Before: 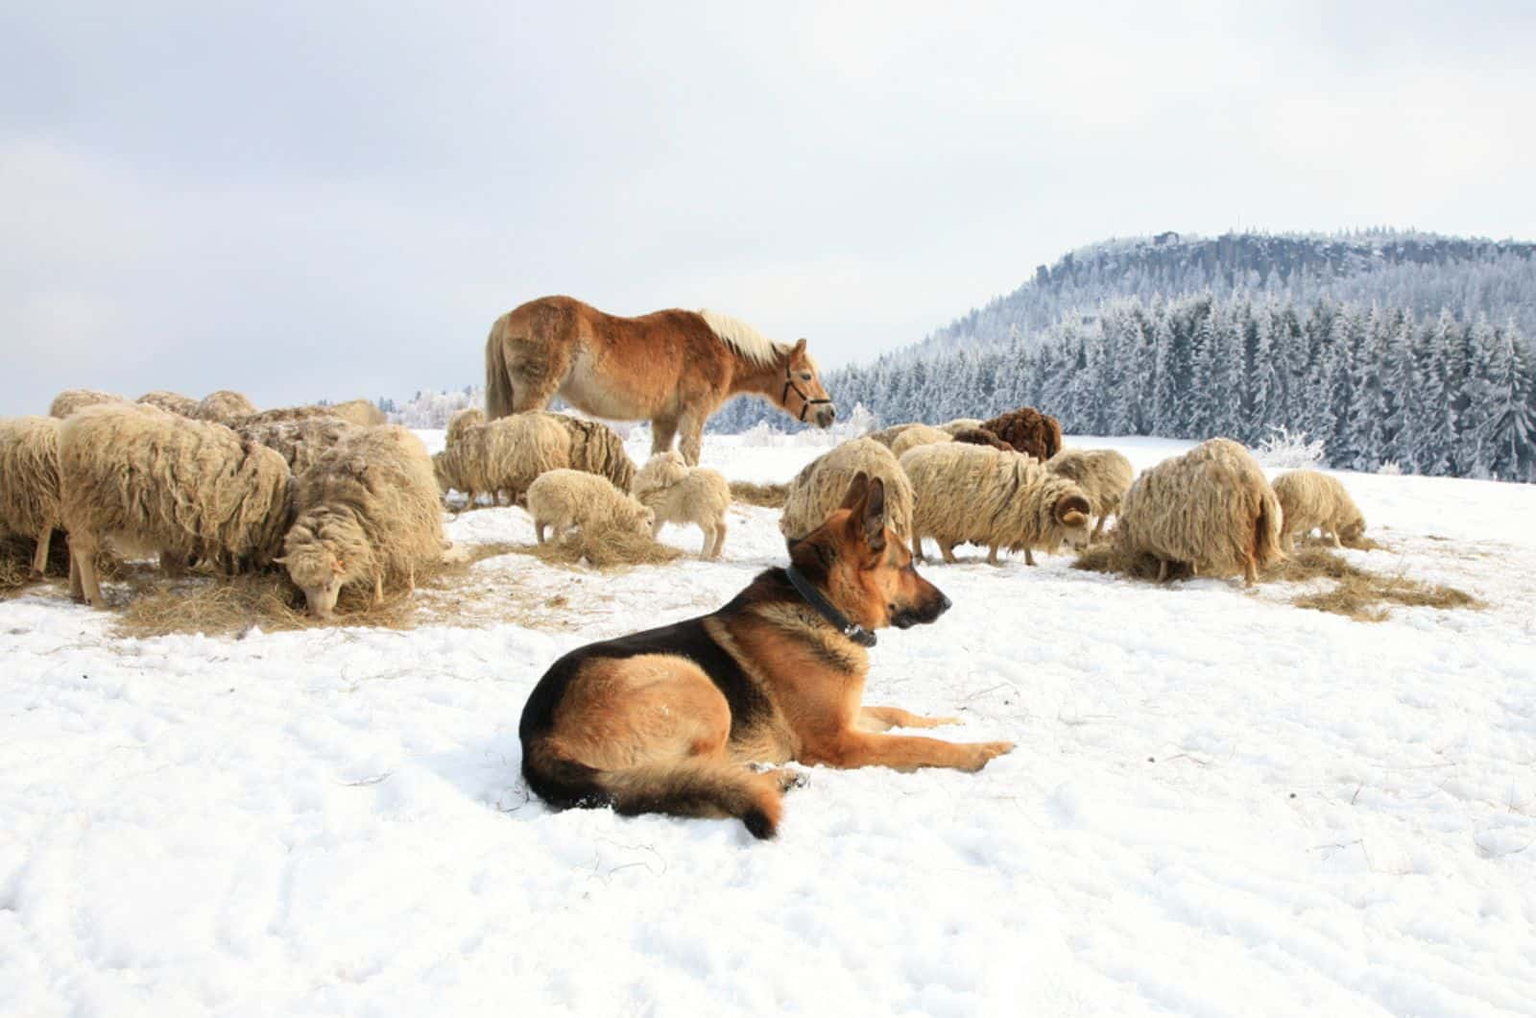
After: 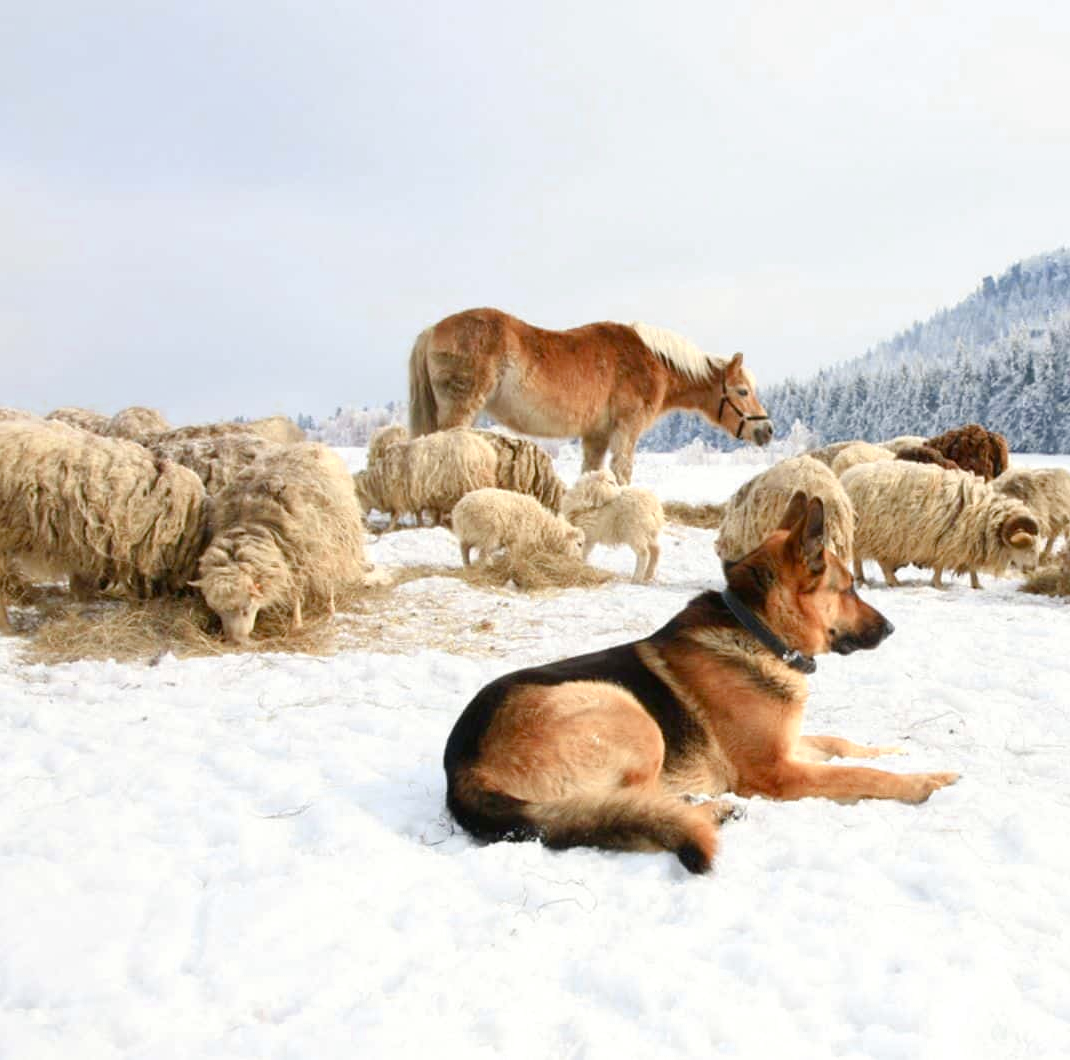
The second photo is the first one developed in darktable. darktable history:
crop and rotate: left 6.161%, right 26.911%
color balance rgb: shadows lift › hue 87.25°, perceptual saturation grading › global saturation -9.527%, perceptual saturation grading › highlights -26.092%, perceptual saturation grading › shadows 21.57%, global vibrance 20%
color zones: curves: ch0 [(0.004, 0.305) (0.261, 0.623) (0.389, 0.399) (0.708, 0.571) (0.947, 0.34)]; ch1 [(0.025, 0.645) (0.229, 0.584) (0.326, 0.551) (0.484, 0.262) (0.757, 0.643)]
